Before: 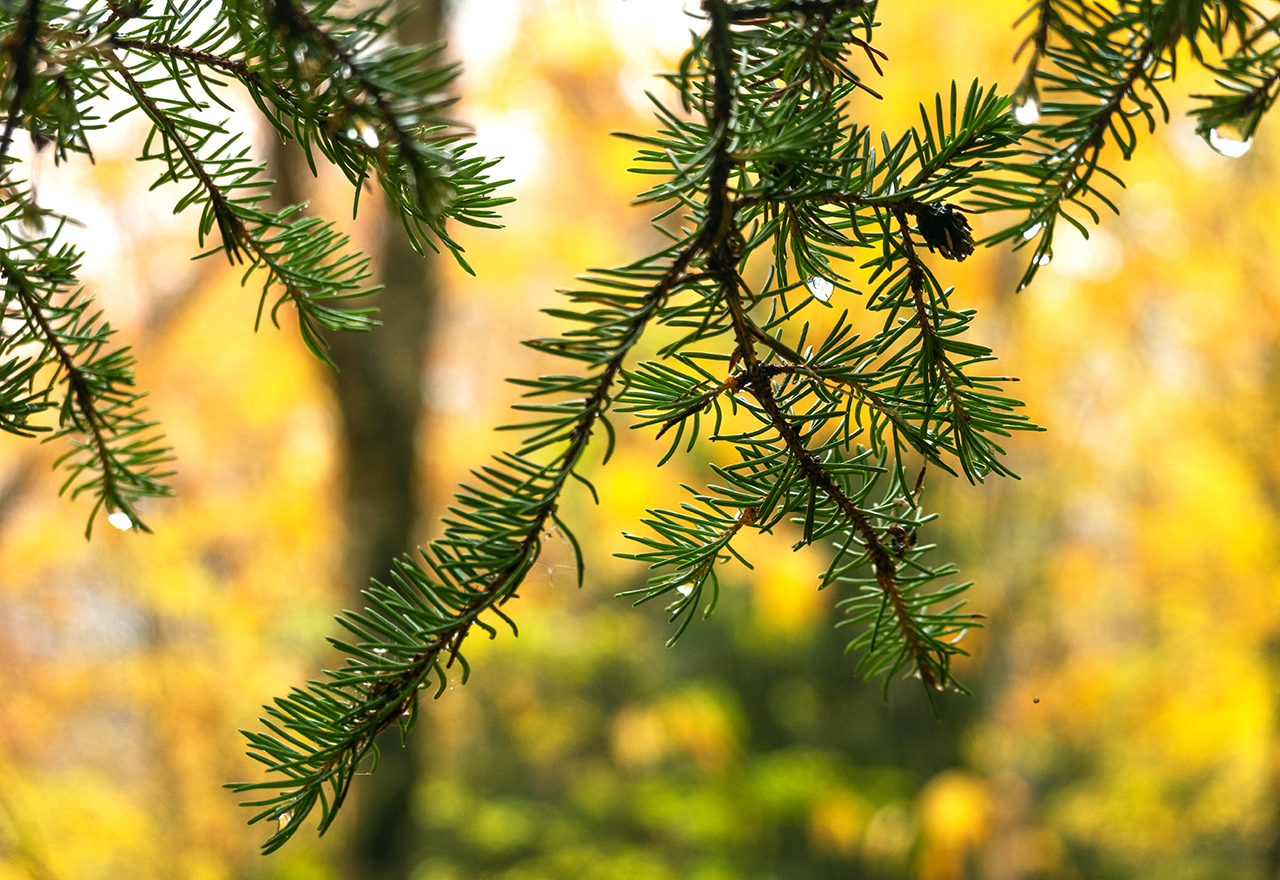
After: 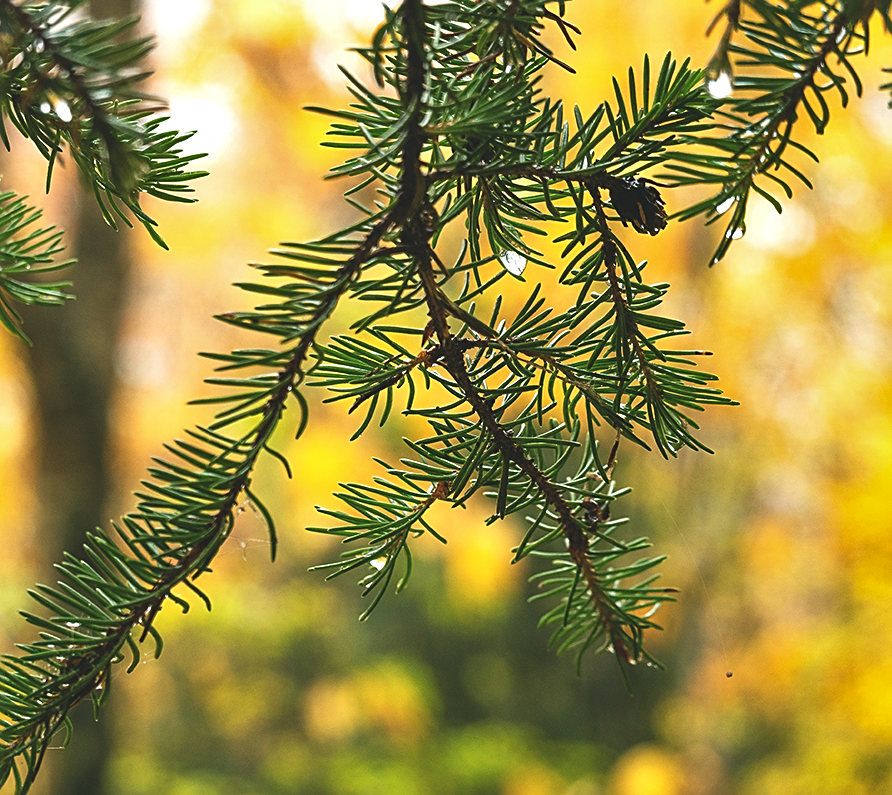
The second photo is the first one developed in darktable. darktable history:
shadows and highlights: shadows 60.85, soften with gaussian
crop and rotate: left 24.014%, top 2.996%, right 6.272%, bottom 6.606%
sharpen: on, module defaults
exposure: black level correction -0.015, compensate highlight preservation false
